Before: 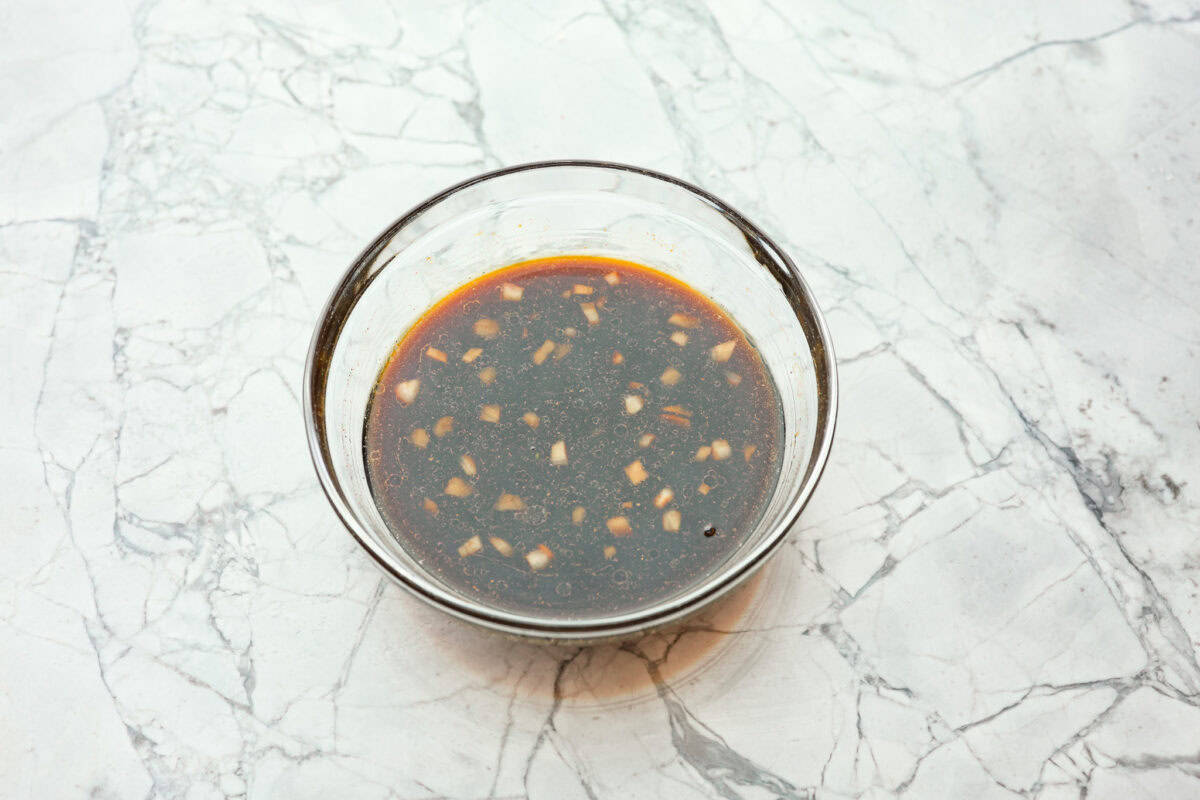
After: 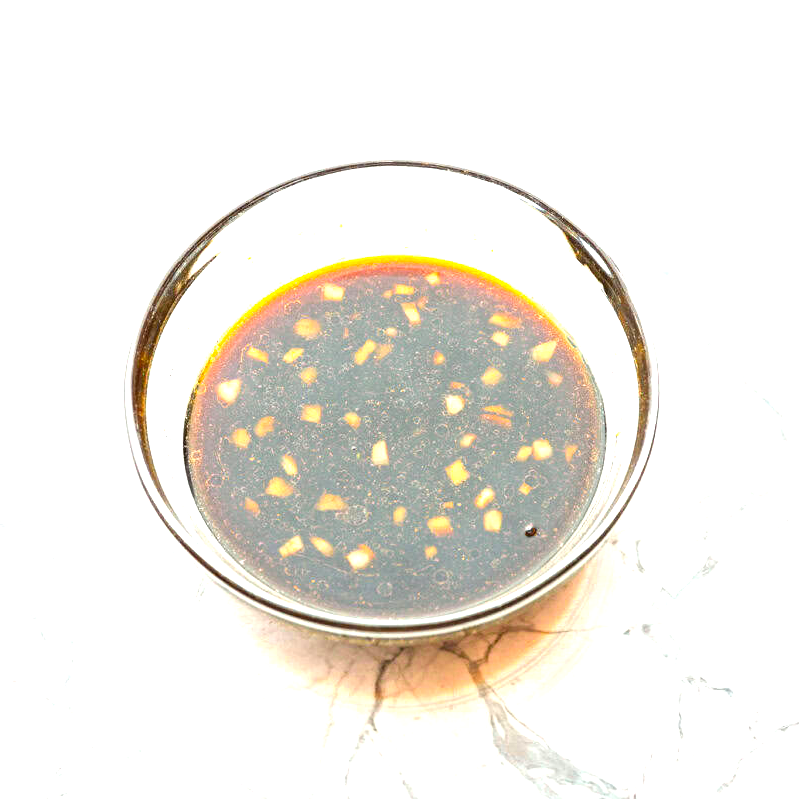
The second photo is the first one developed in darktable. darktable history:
exposure: black level correction 0, exposure 1.107 EV, compensate highlight preservation false
crop and rotate: left 14.929%, right 18.416%
color zones: curves: ch0 [(0.224, 0.526) (0.75, 0.5)]; ch1 [(0.055, 0.526) (0.224, 0.761) (0.377, 0.526) (0.75, 0.5)]
